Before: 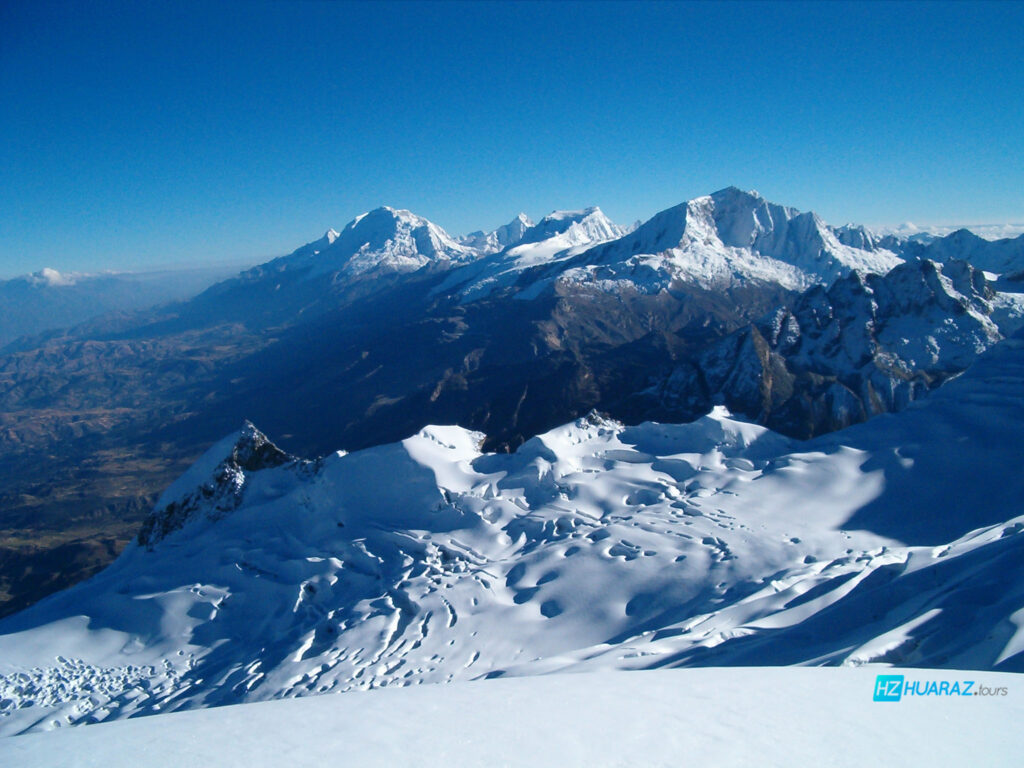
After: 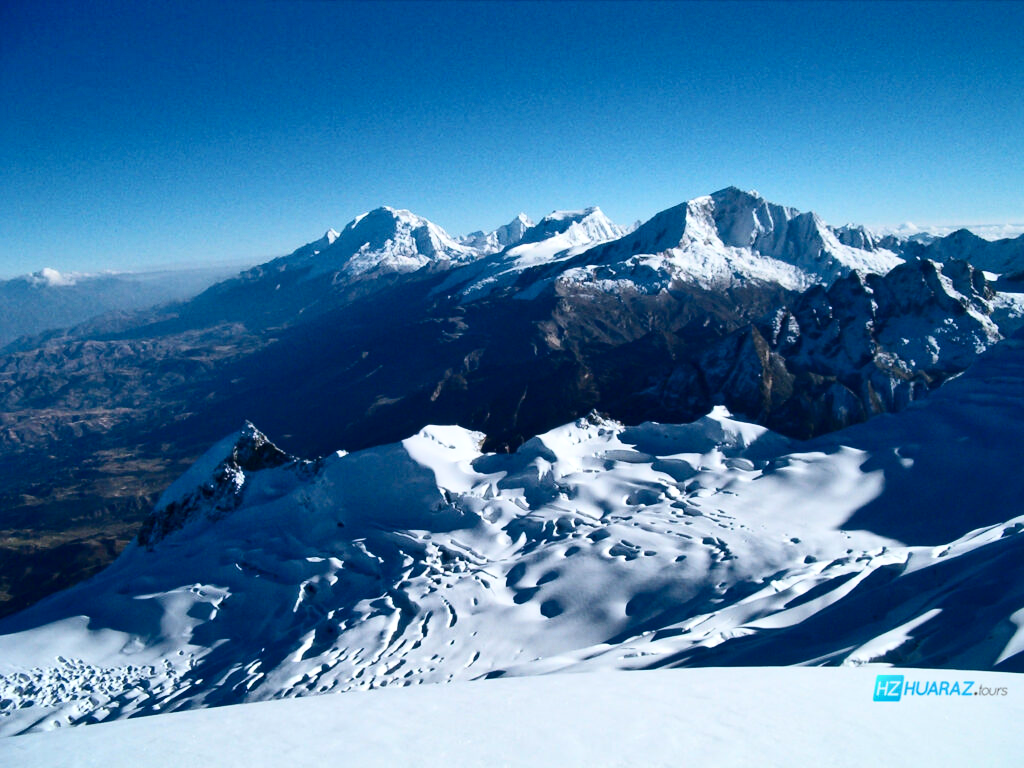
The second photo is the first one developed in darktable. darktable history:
local contrast: mode bilateral grid, contrast 28, coarseness 15, detail 116%, midtone range 0.2
shadows and highlights: soften with gaussian
contrast brightness saturation: contrast 0.29
